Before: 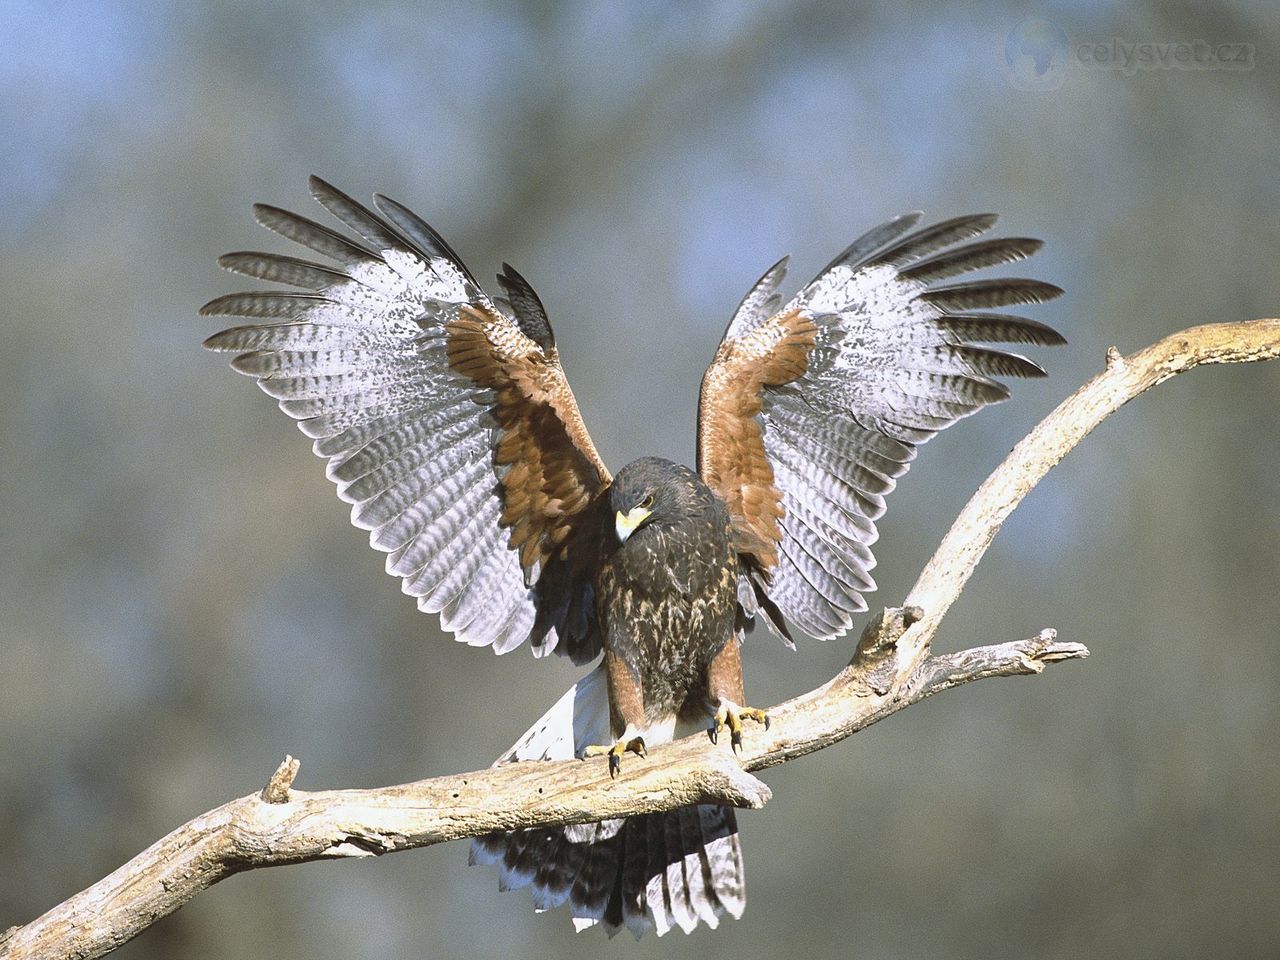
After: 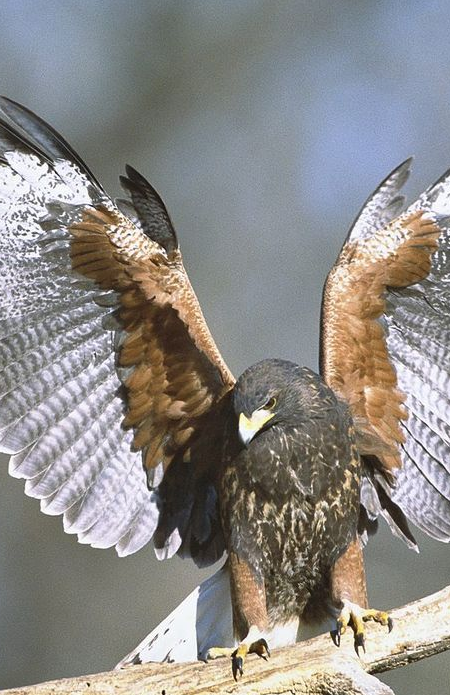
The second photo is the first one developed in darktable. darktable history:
crop and rotate: left 29.476%, top 10.214%, right 35.32%, bottom 17.333%
shadows and highlights: low approximation 0.01, soften with gaussian
